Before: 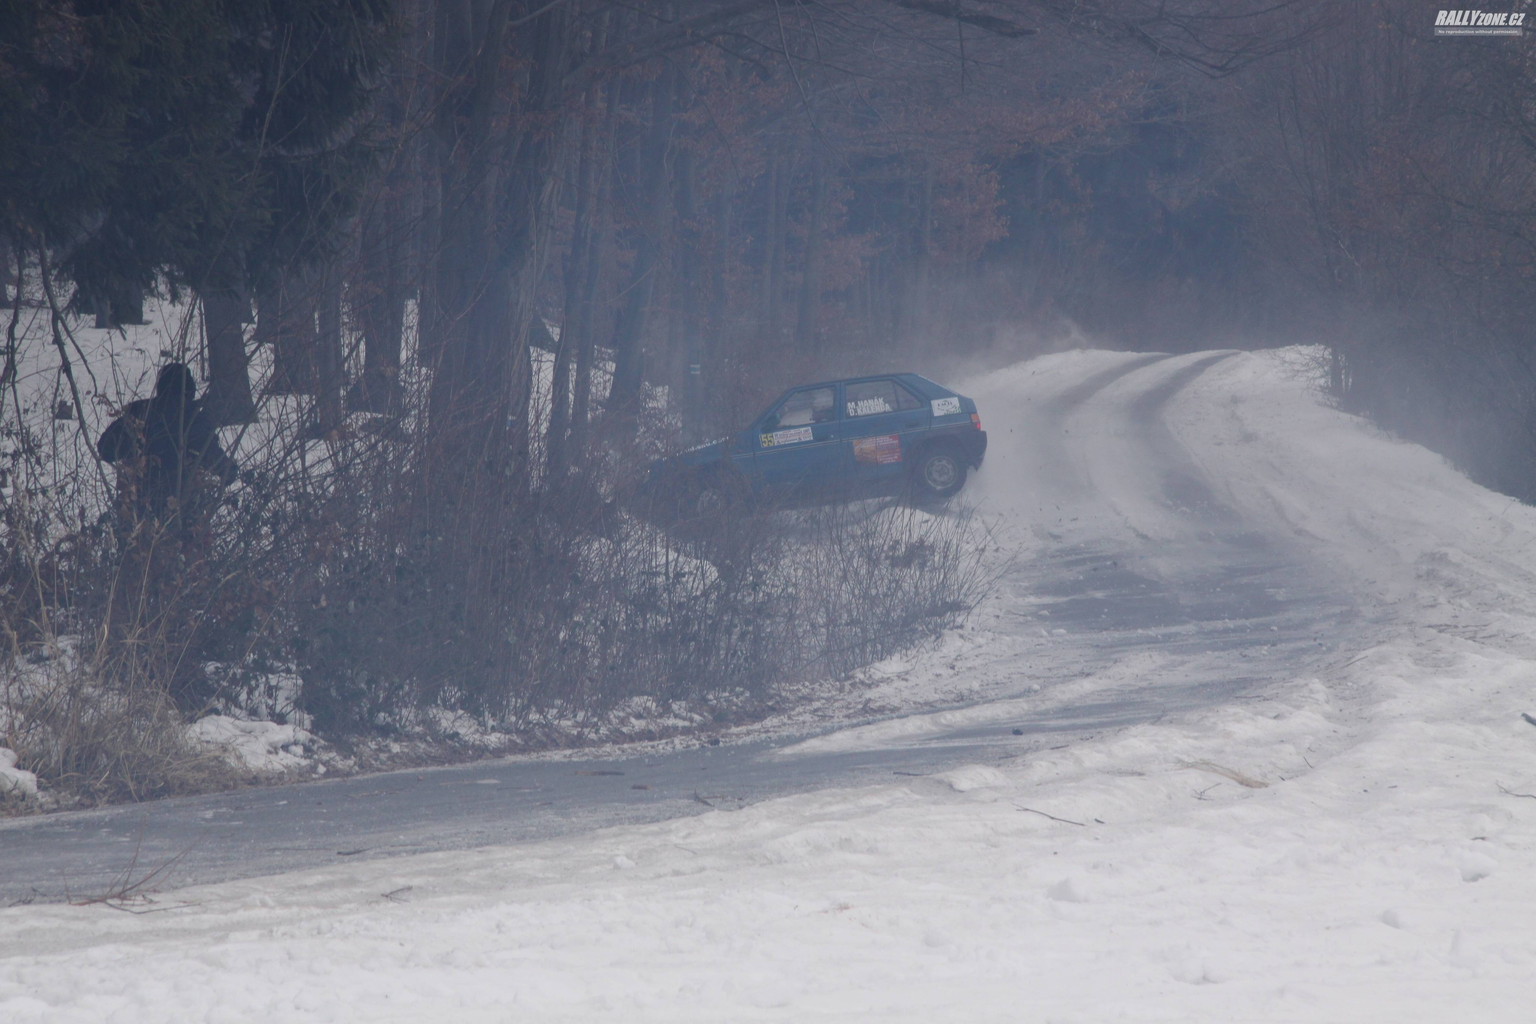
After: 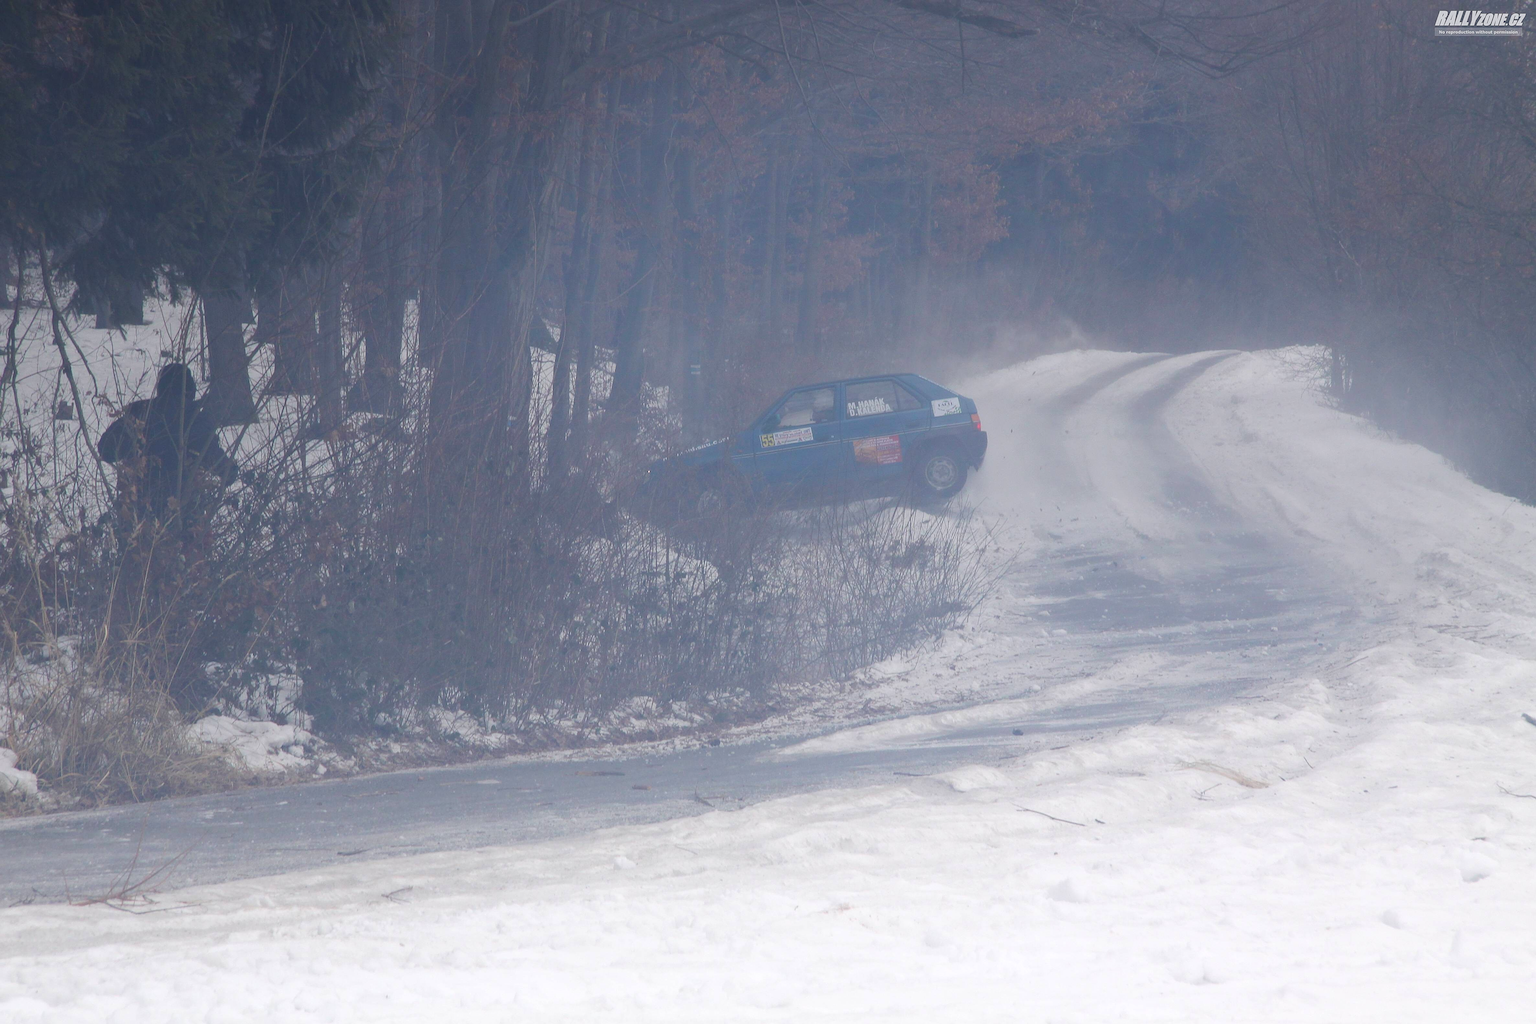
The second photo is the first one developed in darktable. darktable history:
exposure: black level correction 0, exposure 0.499 EV, compensate exposure bias true, compensate highlight preservation false
contrast equalizer: y [[0.783, 0.666, 0.575, 0.77, 0.556, 0.501], [0.5 ×6], [0.5 ×6], [0, 0.02, 0.272, 0.399, 0.062, 0], [0 ×6]], mix -0.301
sharpen: on, module defaults
